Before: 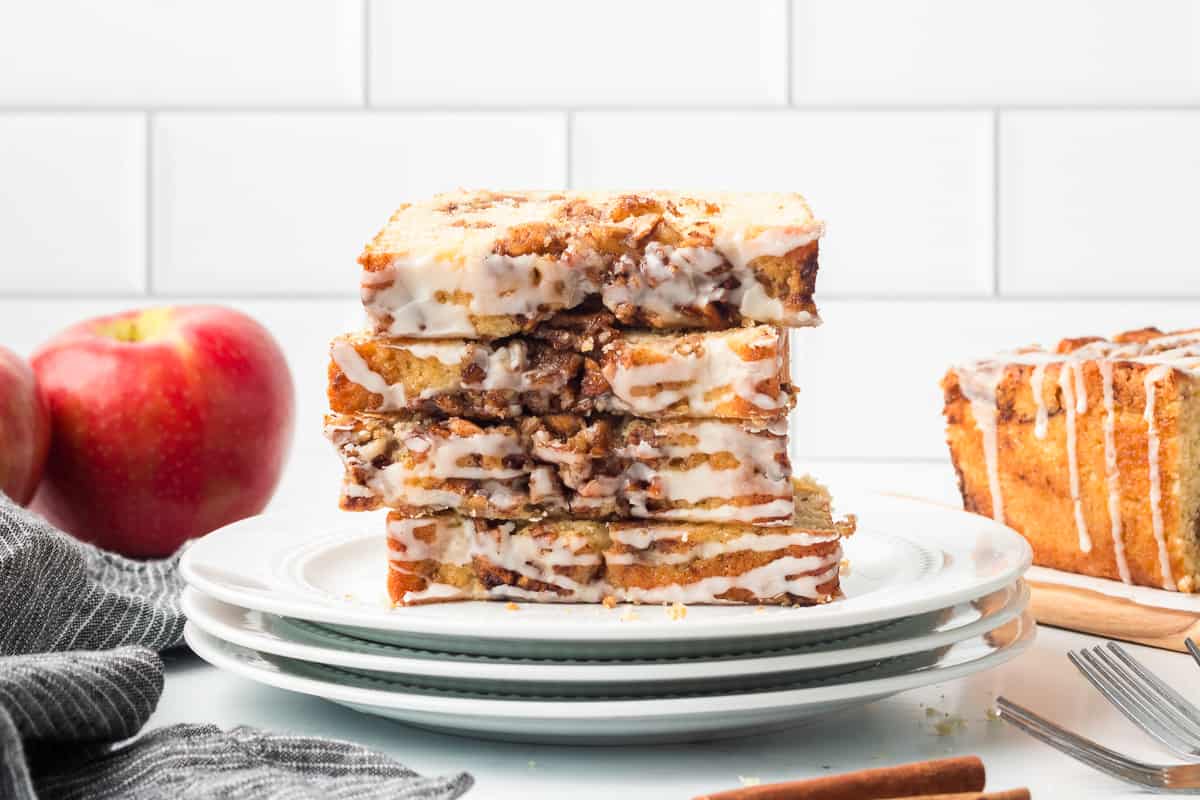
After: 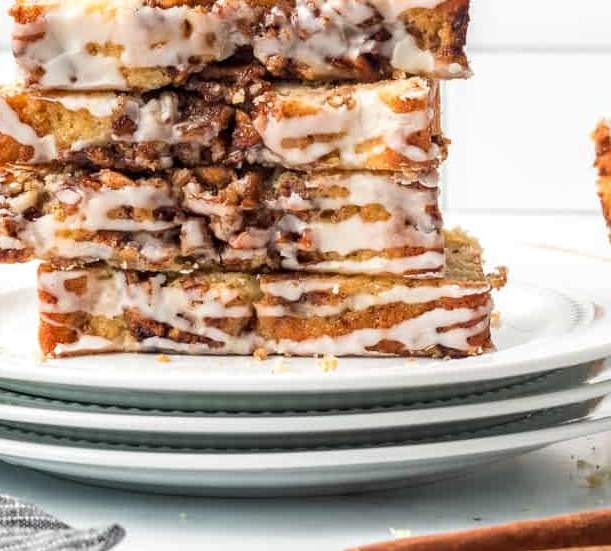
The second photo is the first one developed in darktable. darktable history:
crop and rotate: left 29.154%, top 31.037%, right 19.853%
local contrast: detail 130%
